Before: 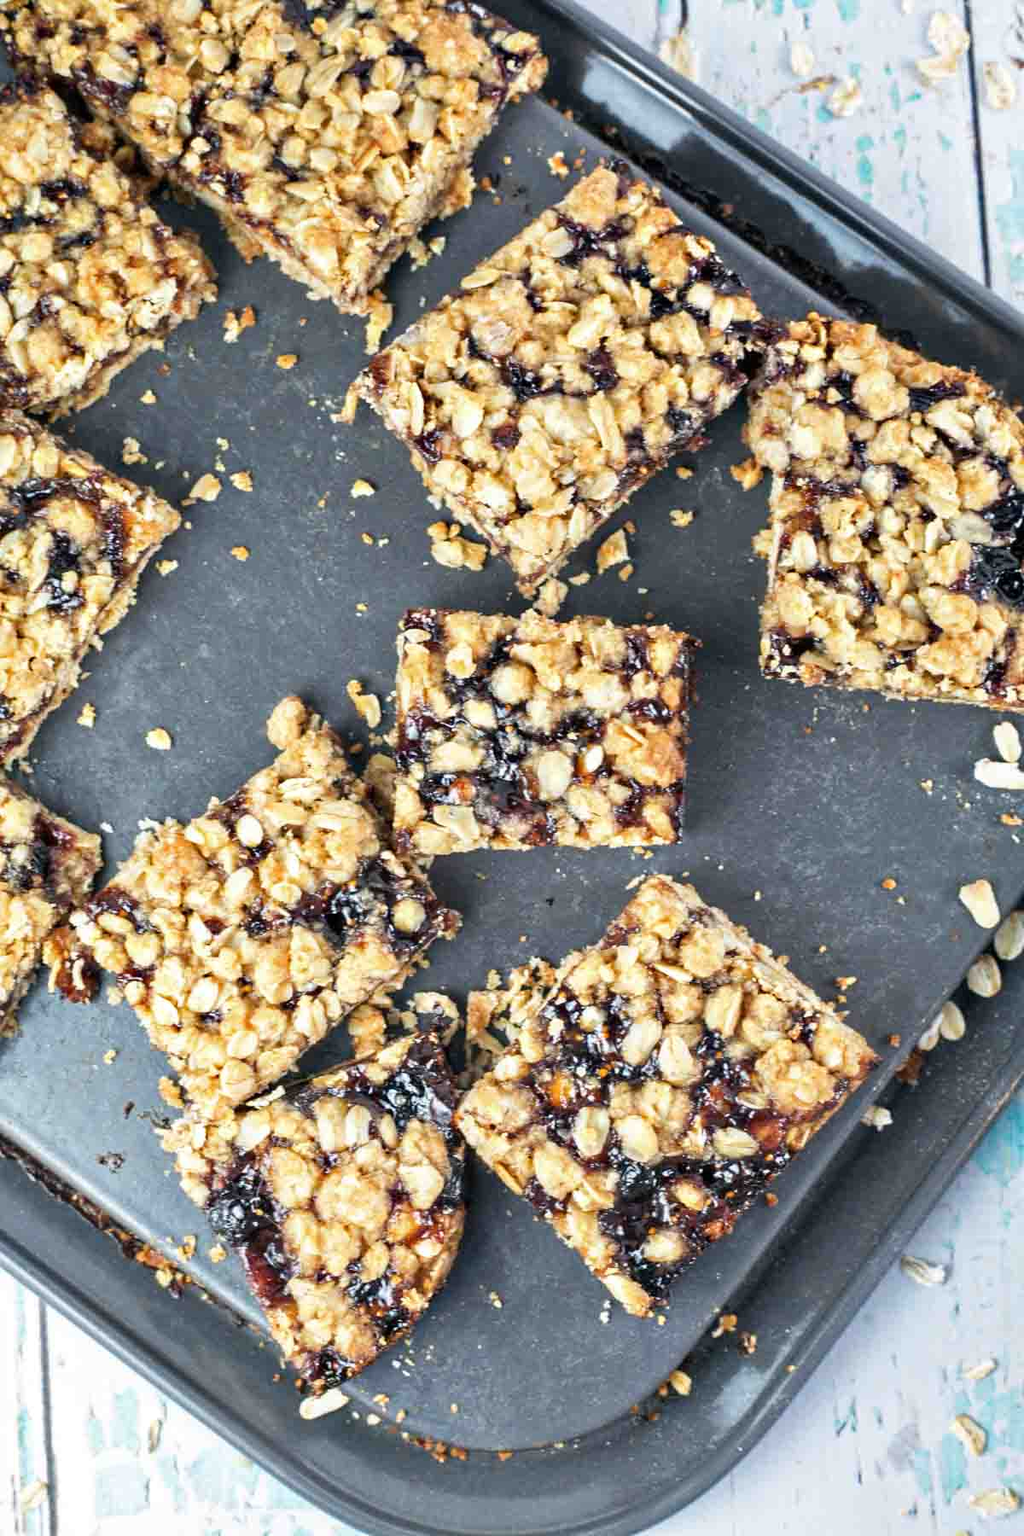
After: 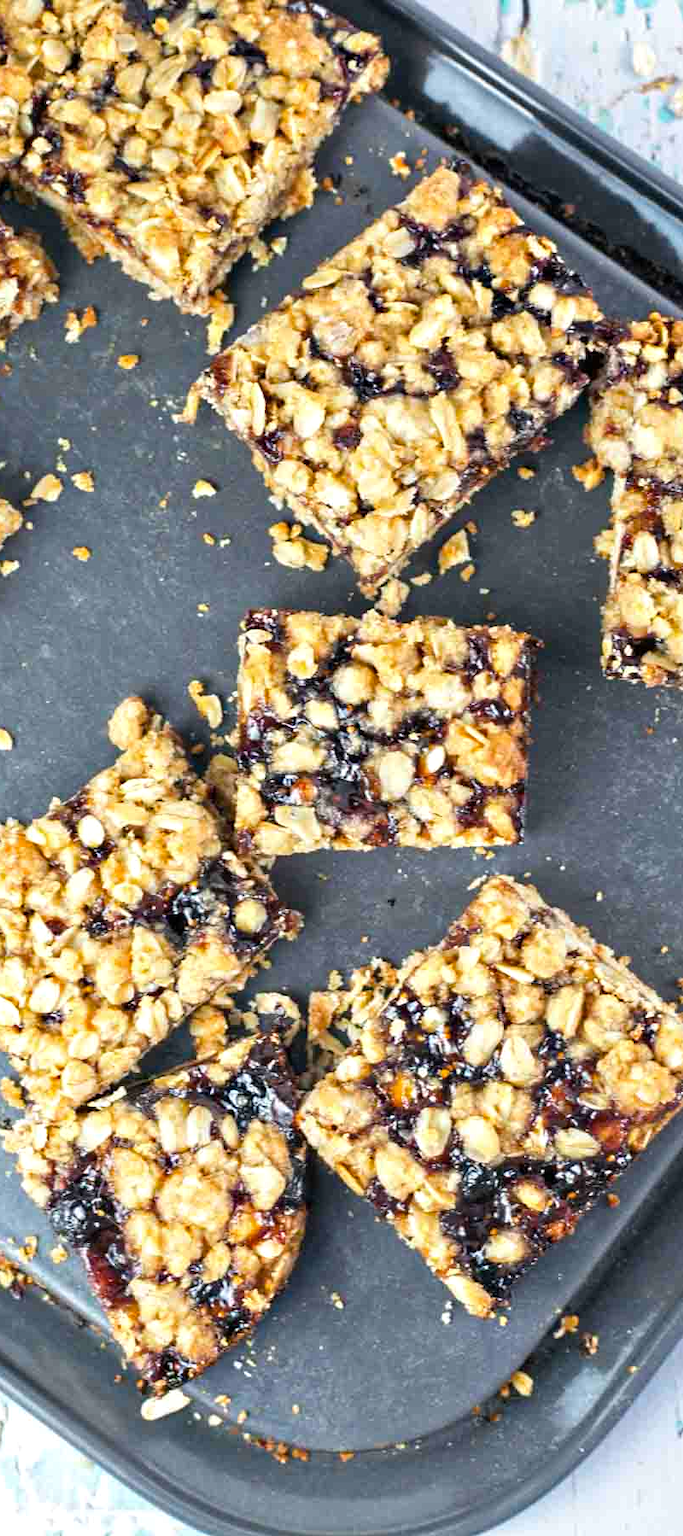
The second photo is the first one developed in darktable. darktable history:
levels: mode automatic, black 0.023%, white 99.97%, levels [0.062, 0.494, 0.925]
color balance rgb: linear chroma grading › global chroma 3.45%, perceptual saturation grading › global saturation 11.24%, perceptual brilliance grading › global brilliance 3.04%, global vibrance 2.8%
crop and rotate: left 15.546%, right 17.787%
